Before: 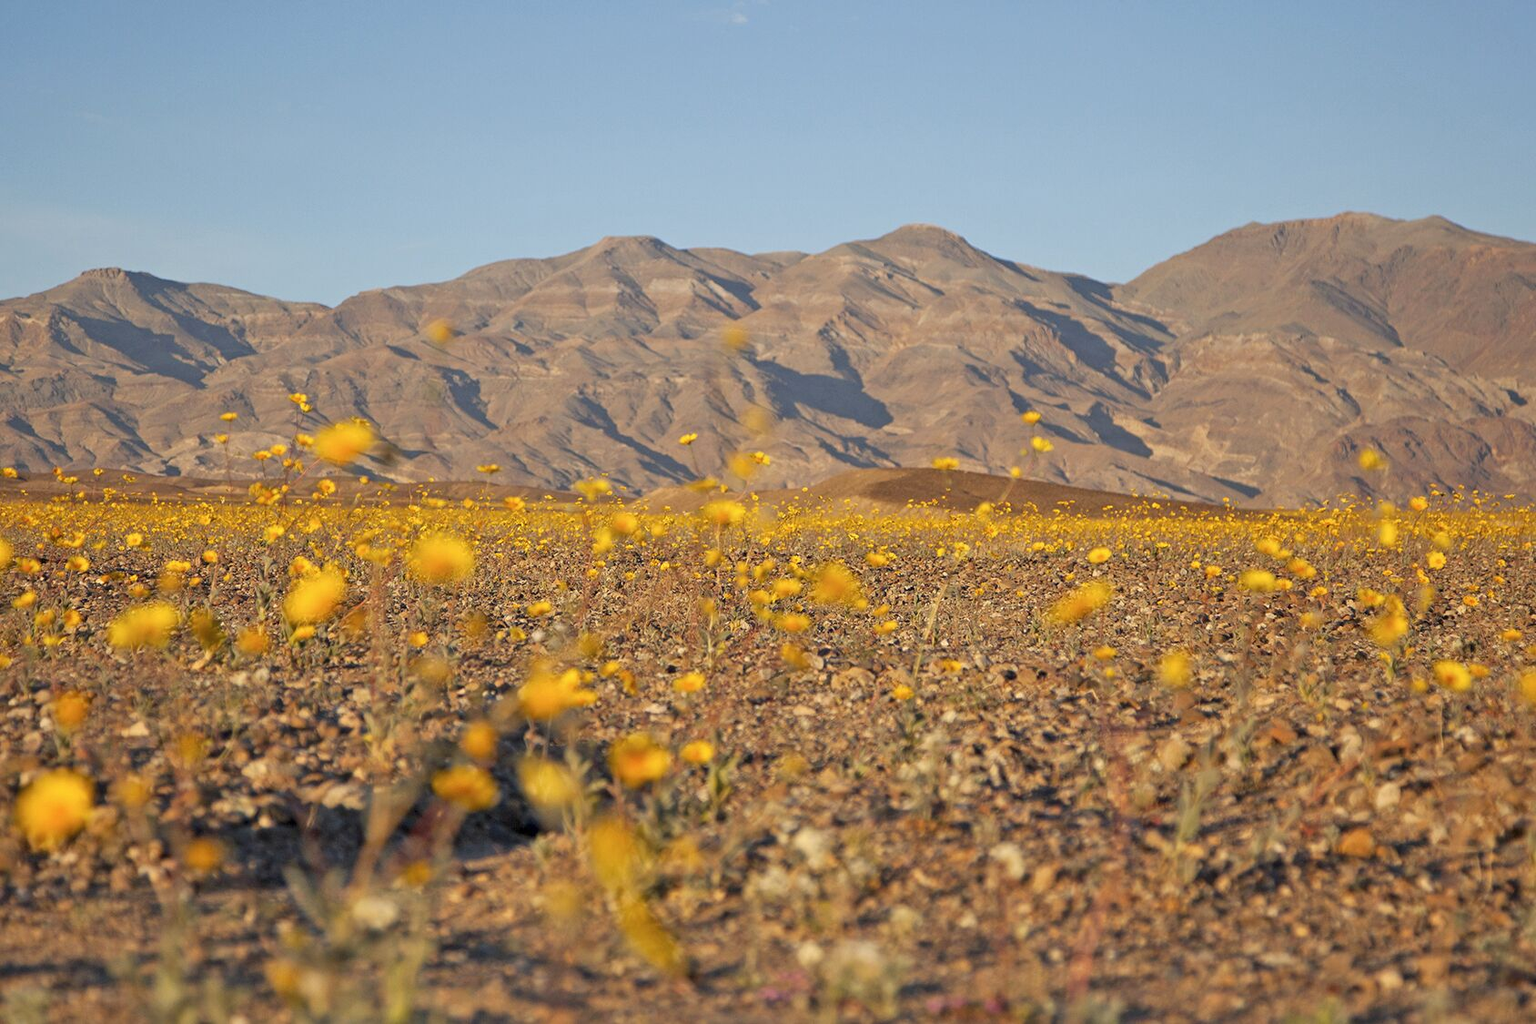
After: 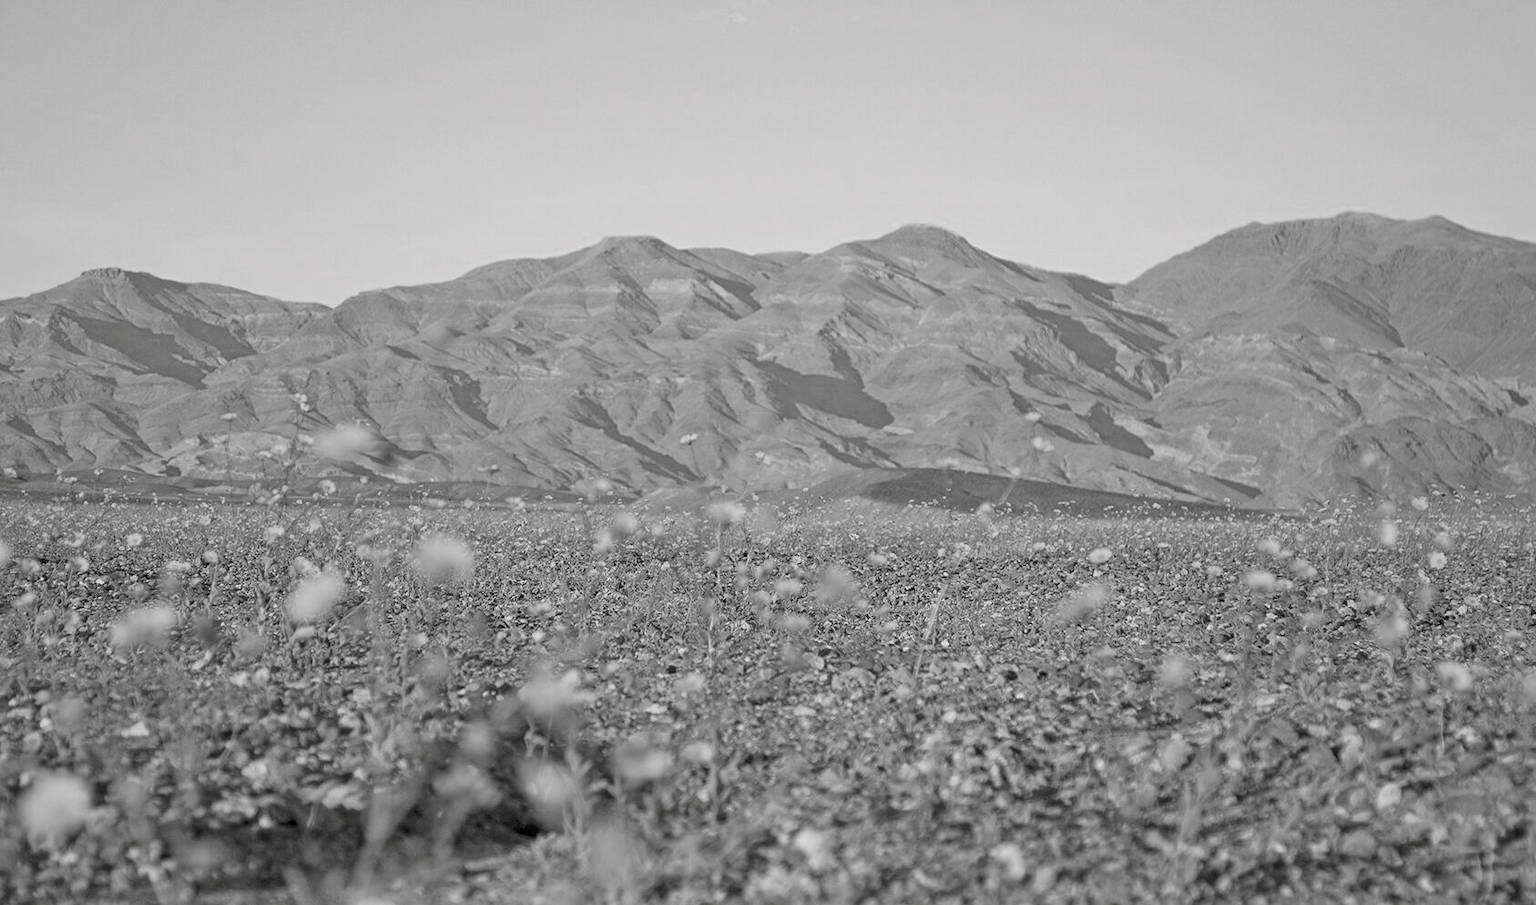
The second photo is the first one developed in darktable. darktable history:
crop and rotate: top 0%, bottom 11.49%
white balance: red 1.009, blue 1.027
color calibration: output gray [0.18, 0.41, 0.41, 0], gray › normalize channels true, illuminant same as pipeline (D50), adaptation XYZ, x 0.346, y 0.359, gamut compression 0
local contrast: detail 110%
color balance rgb: shadows lift › chroma 1%, shadows lift › hue 113°, highlights gain › chroma 0.2%, highlights gain › hue 333°, perceptual saturation grading › global saturation 20%, perceptual saturation grading › highlights -50%, perceptual saturation grading › shadows 25%, contrast -10%
exposure: black level correction 0.001, exposure 0.5 EV, compensate exposure bias true, compensate highlight preservation false
